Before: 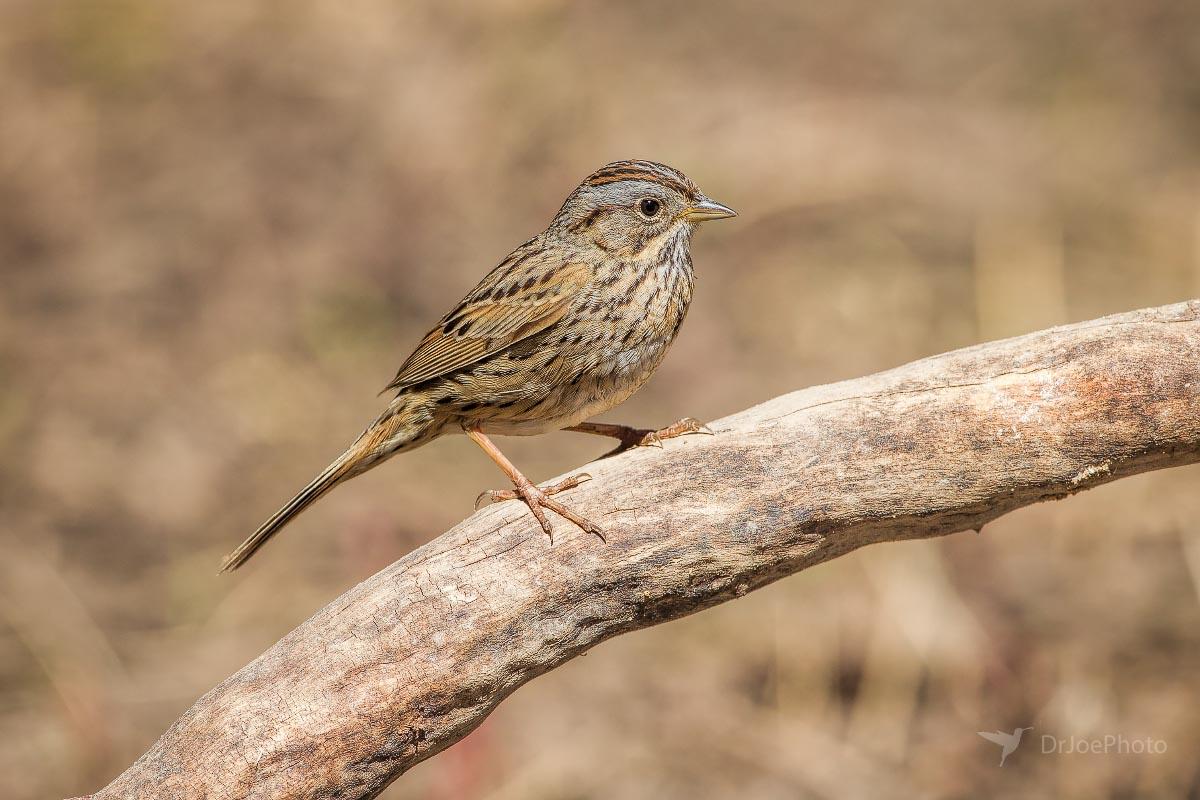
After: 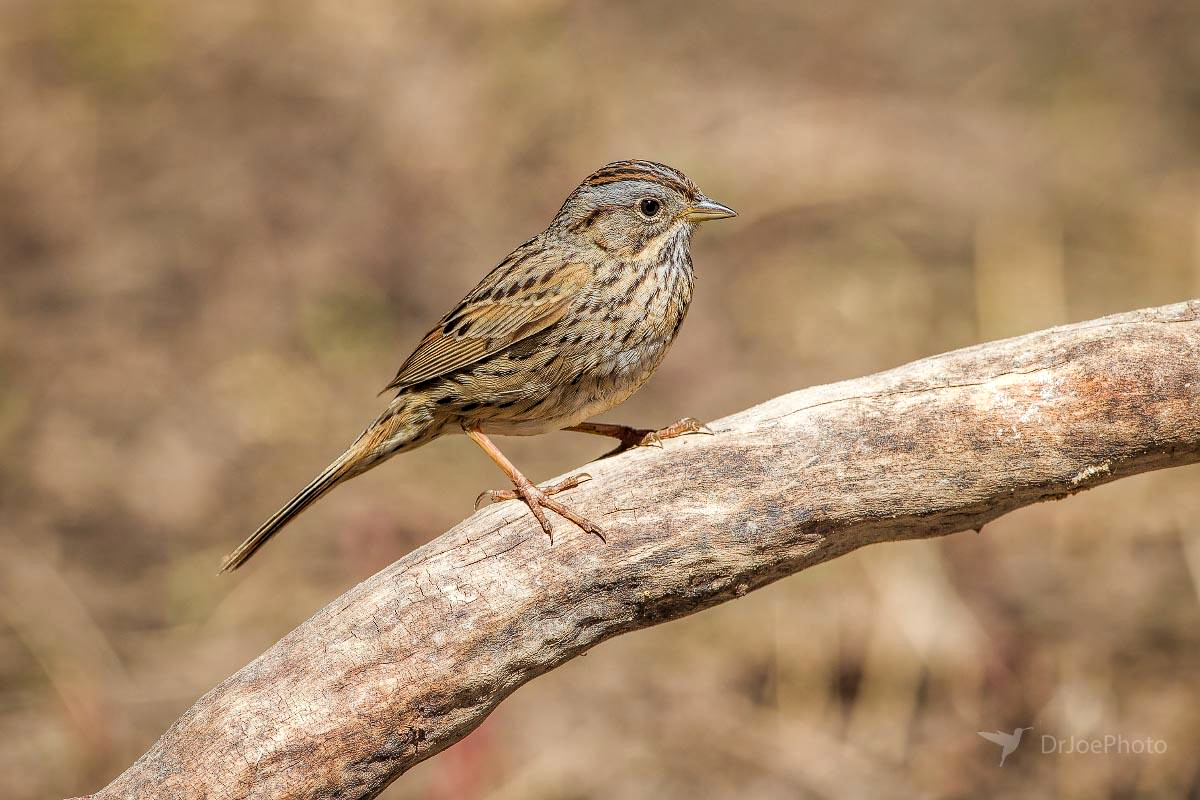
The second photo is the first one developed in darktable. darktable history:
haze removal: compatibility mode true, adaptive false
contrast equalizer: octaves 7, y [[0.6 ×6], [0.55 ×6], [0 ×6], [0 ×6], [0 ×6]], mix 0.2
shadows and highlights: shadows 25, highlights -25
